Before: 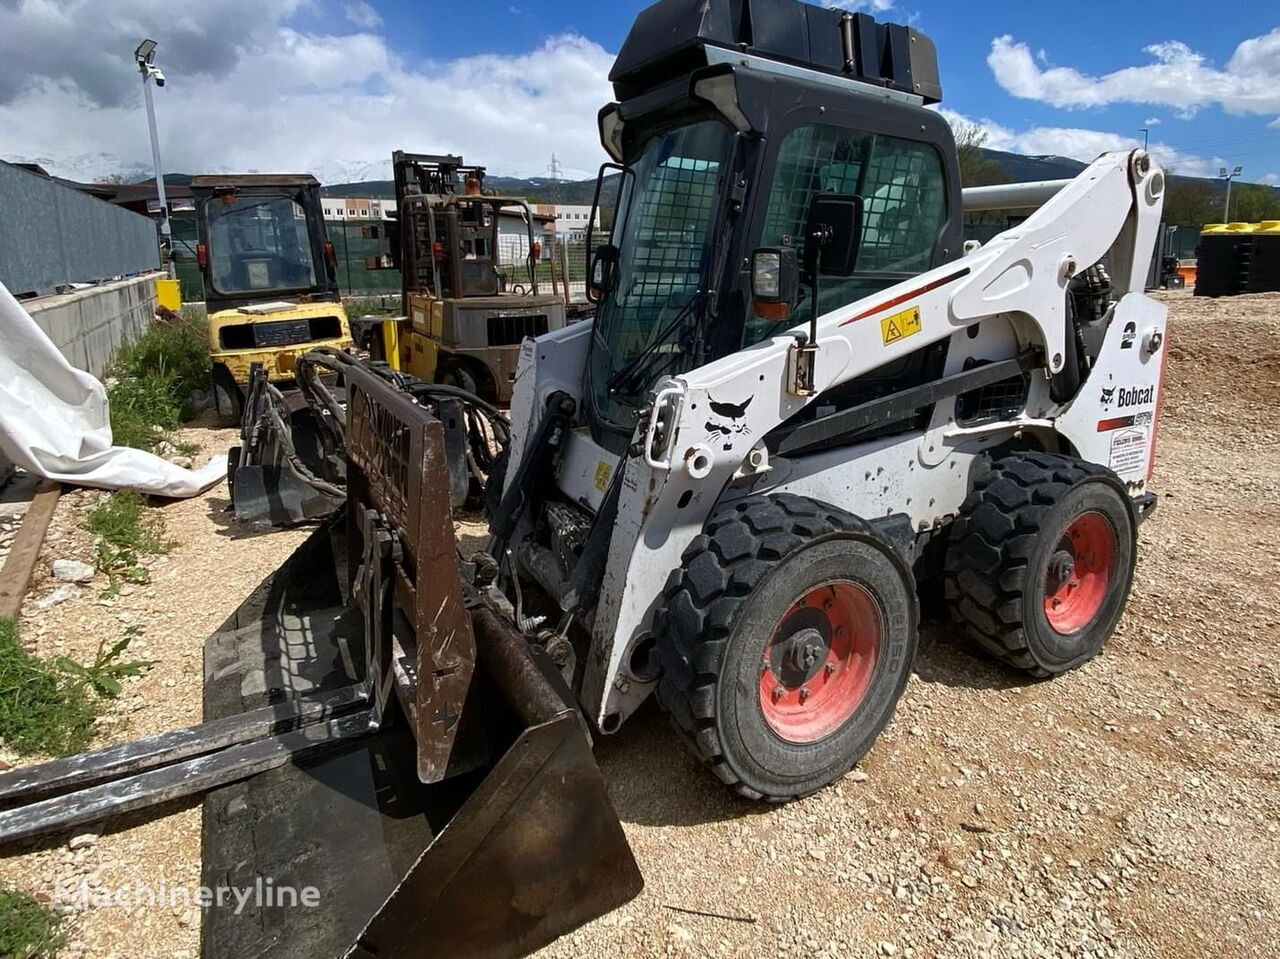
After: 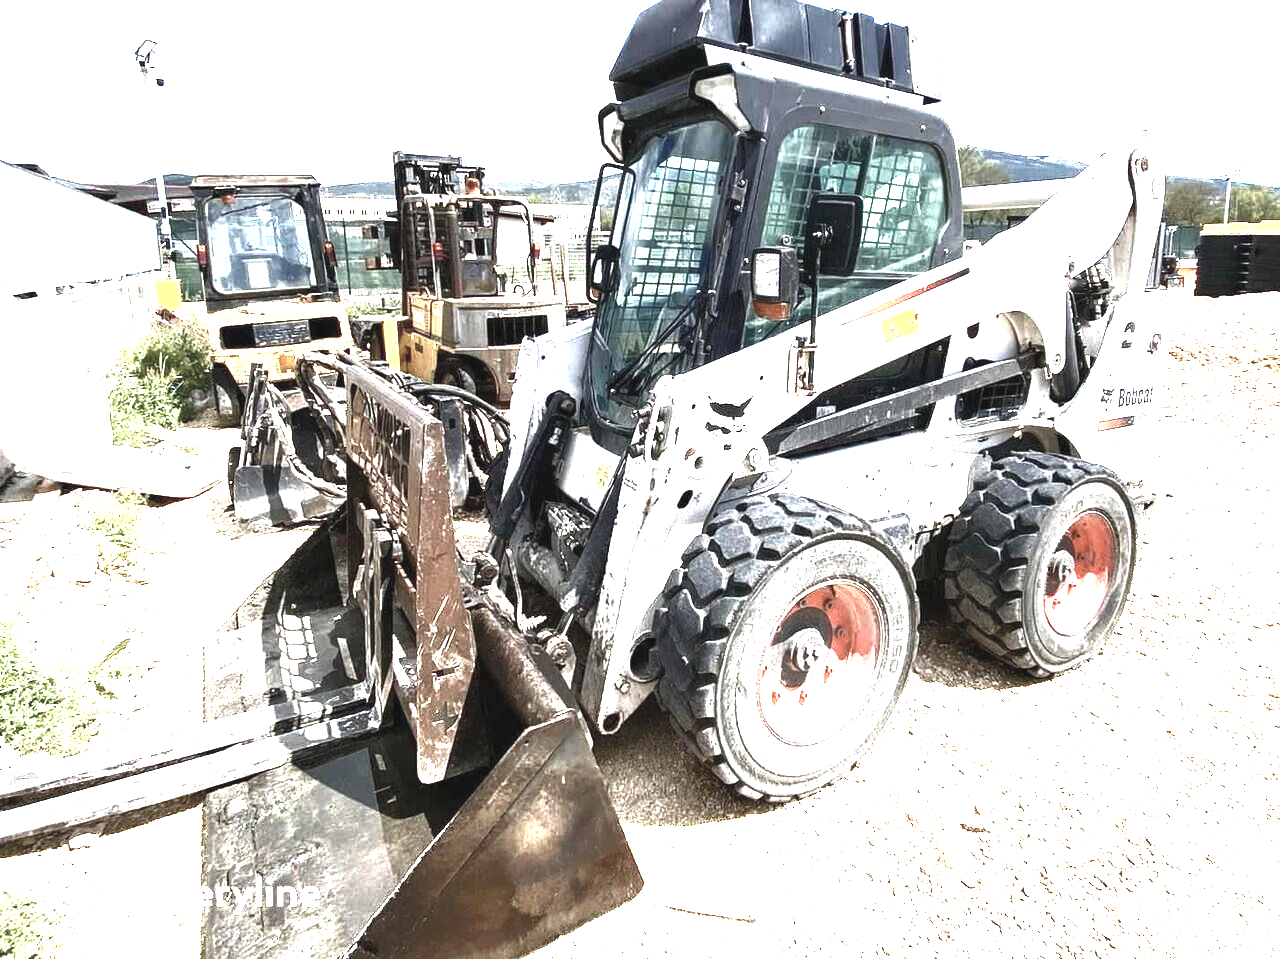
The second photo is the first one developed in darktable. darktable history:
contrast brightness saturation: contrast 0.57, brightness 0.57, saturation -0.34
exposure: black level correction 0, exposure 1.3 EV, compensate exposure bias true, compensate highlight preservation false
levels: levels [0, 0.374, 0.749]
